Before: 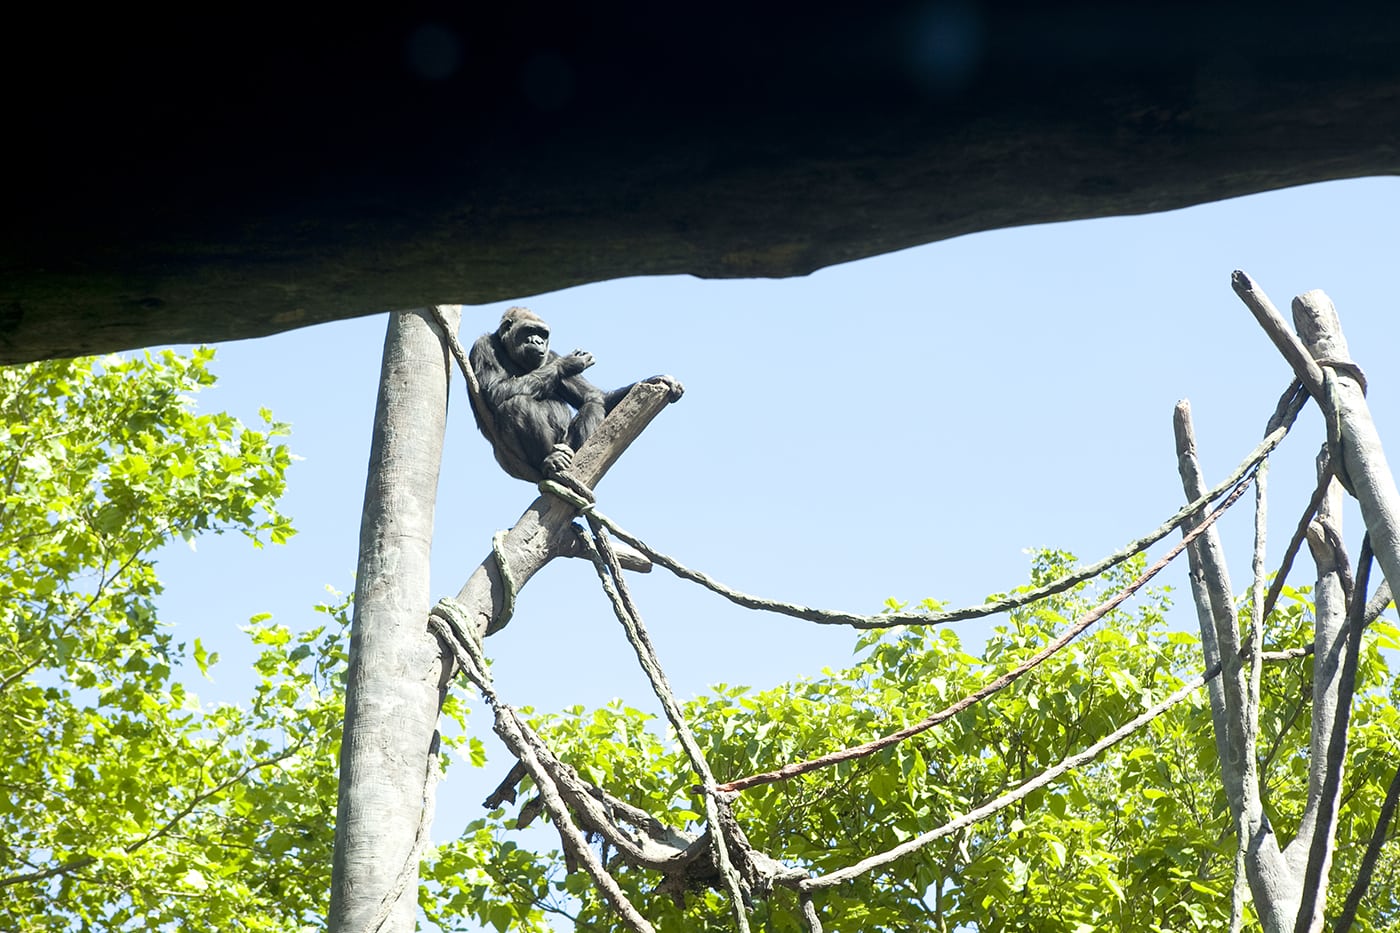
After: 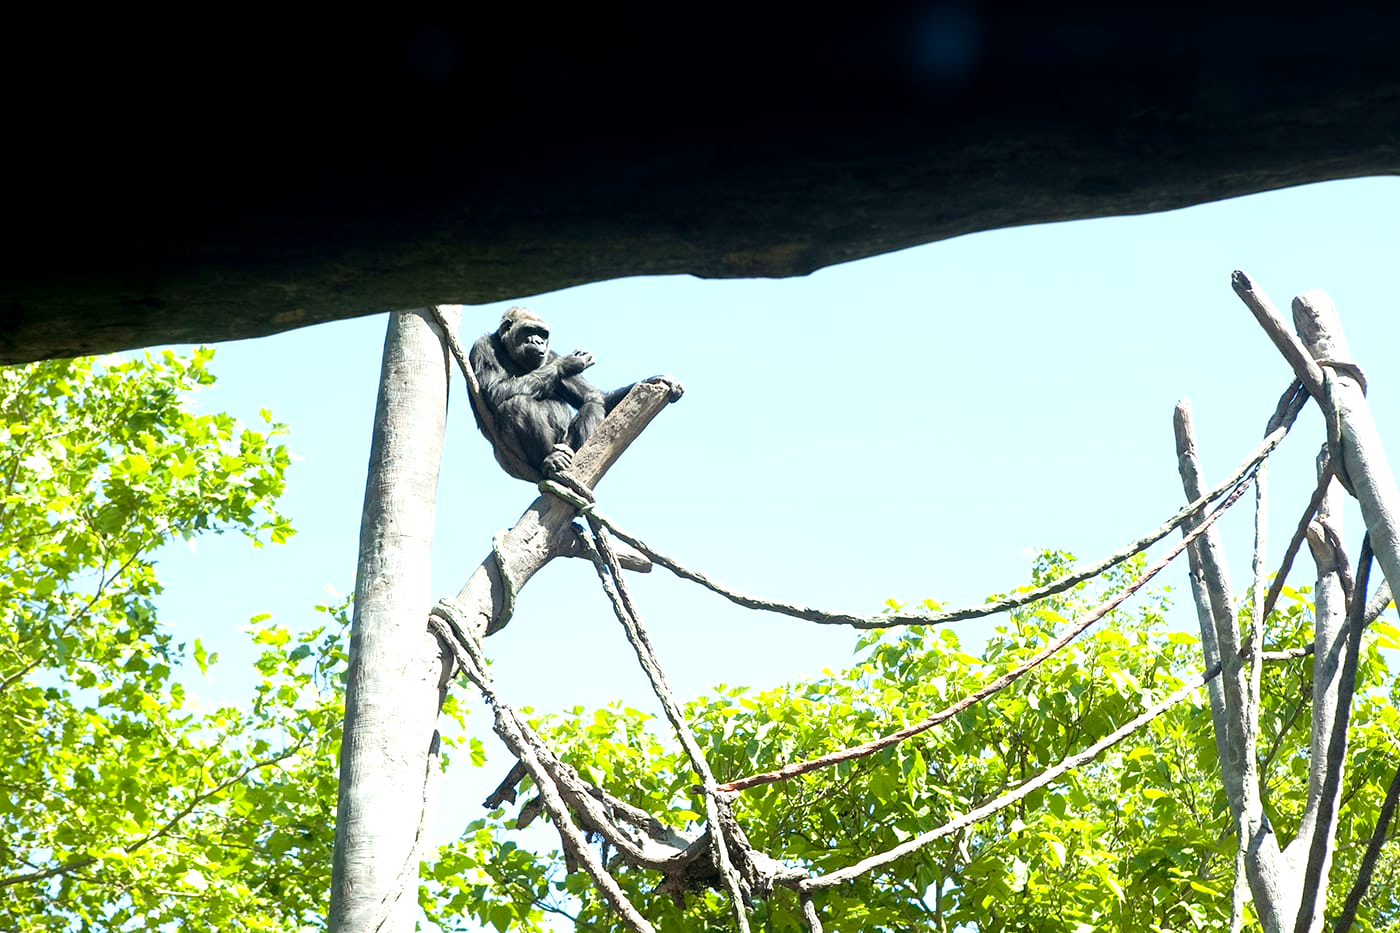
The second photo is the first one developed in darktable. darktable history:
tone equalizer: -8 EV -0.423 EV, -7 EV -0.396 EV, -6 EV -0.305 EV, -5 EV -0.187 EV, -3 EV 0.23 EV, -2 EV 0.362 EV, -1 EV 0.377 EV, +0 EV 0.442 EV
